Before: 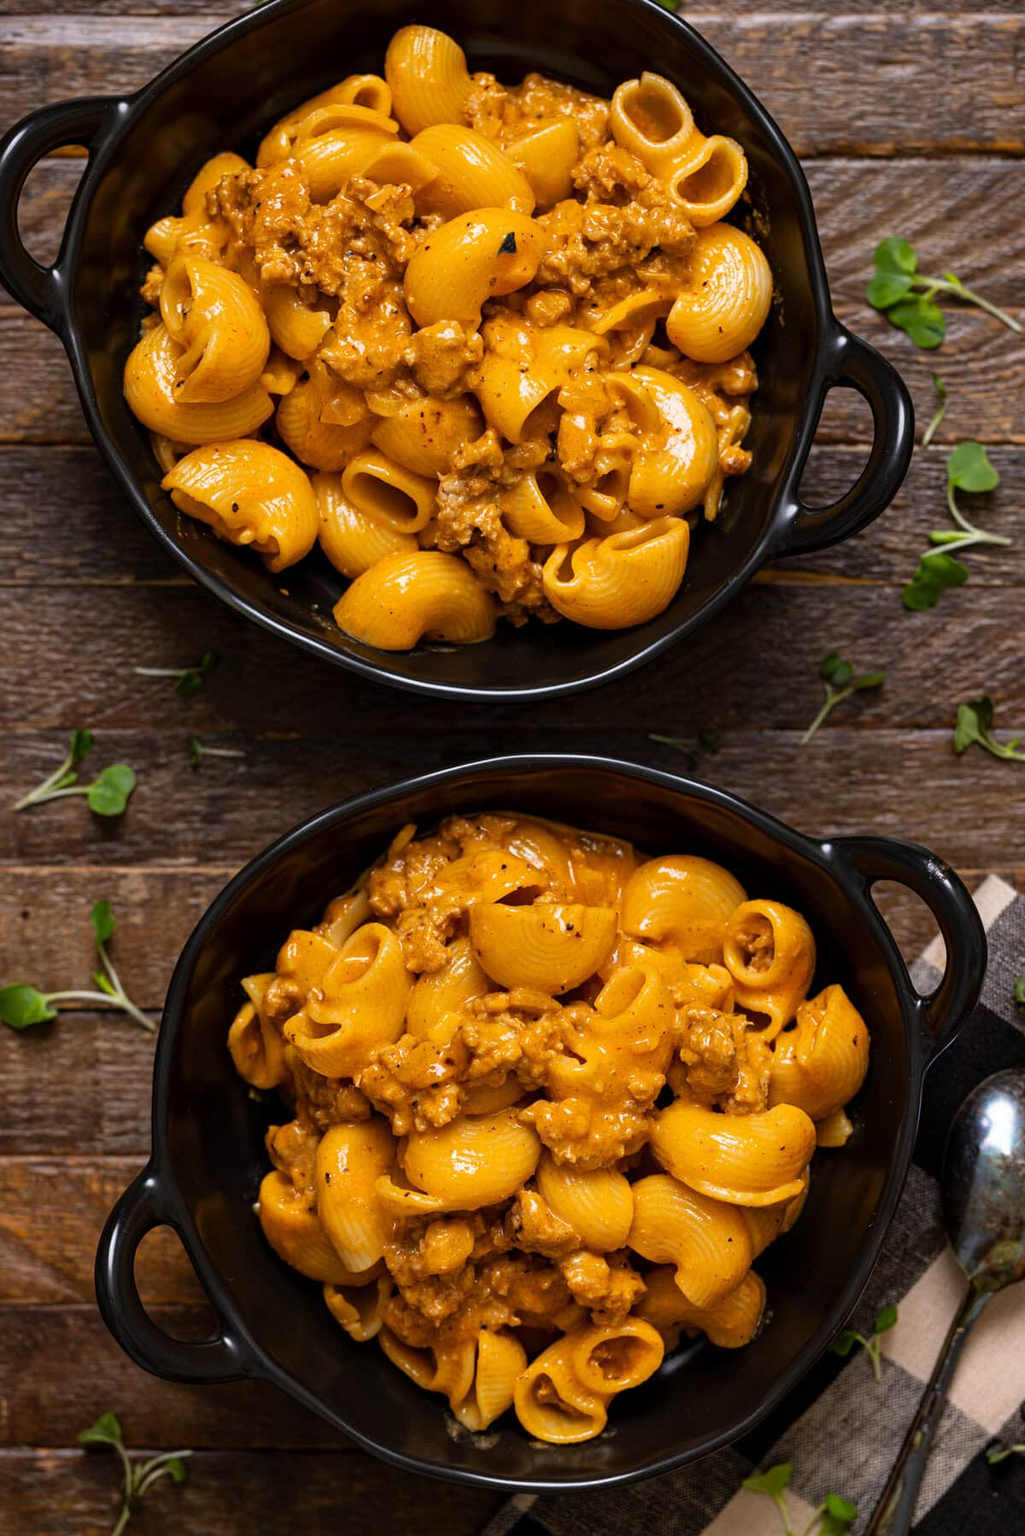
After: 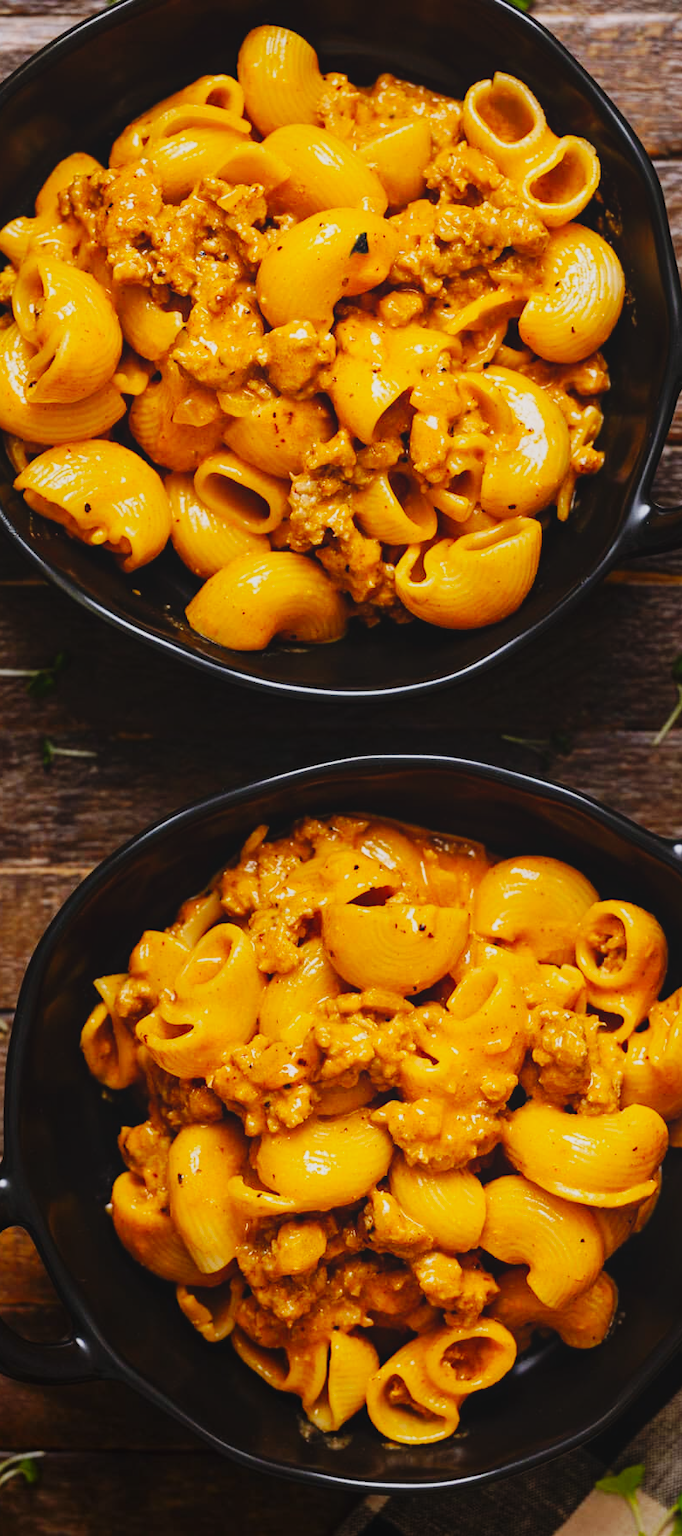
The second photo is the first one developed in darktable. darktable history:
base curve: curves: ch0 [(0, 0) (0.032, 0.025) (0.121, 0.166) (0.206, 0.329) (0.605, 0.79) (1, 1)], preserve colors none
crop and rotate: left 14.436%, right 18.898%
local contrast: highlights 68%, shadows 68%, detail 82%, midtone range 0.325
